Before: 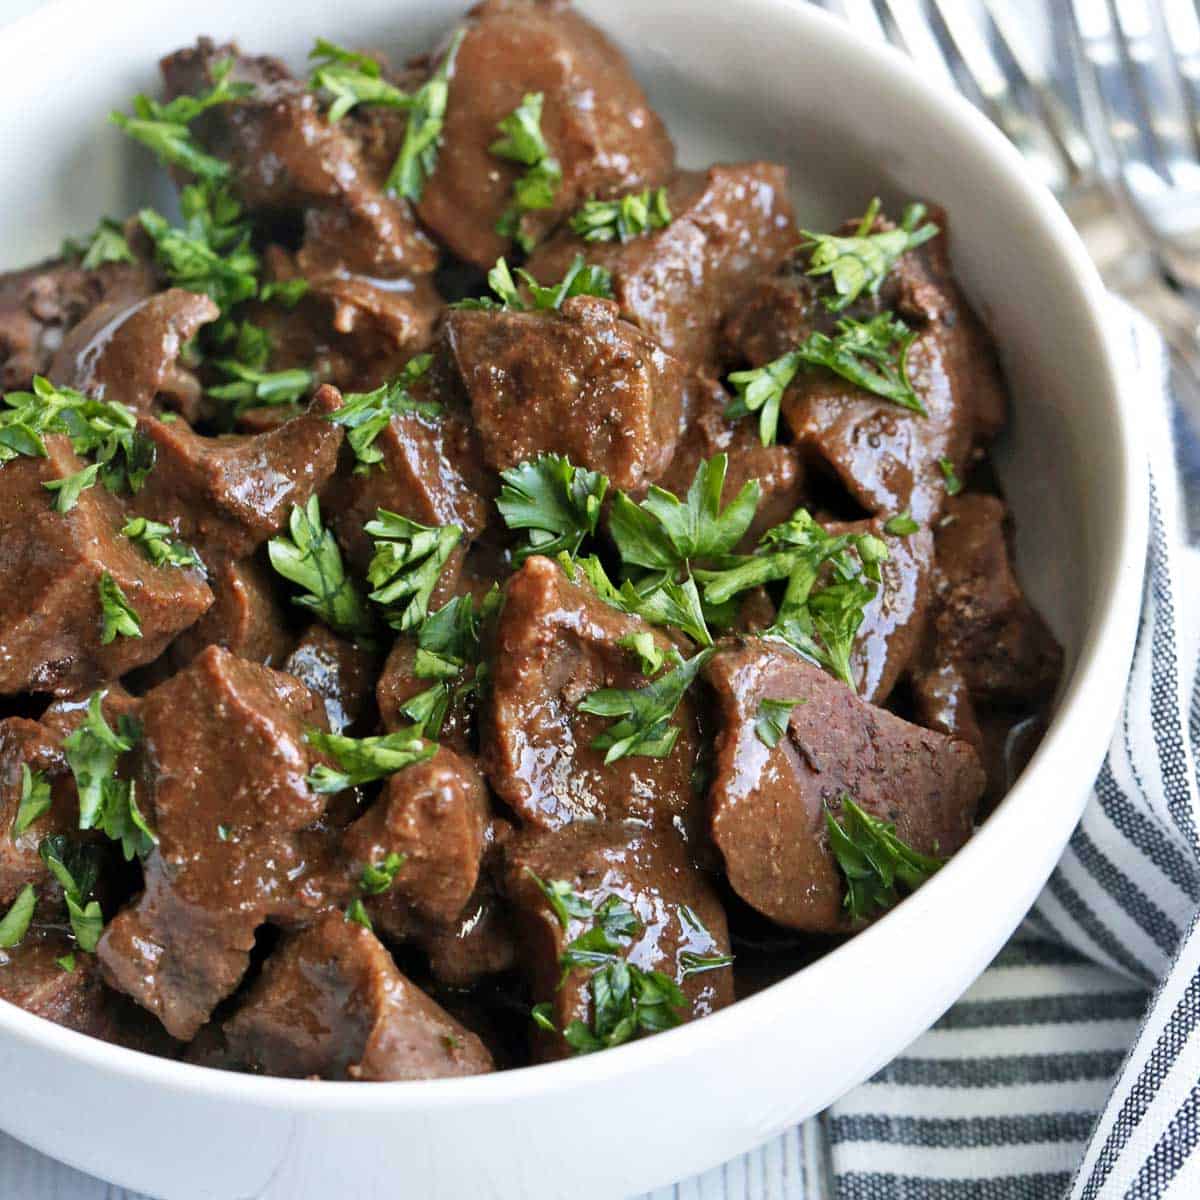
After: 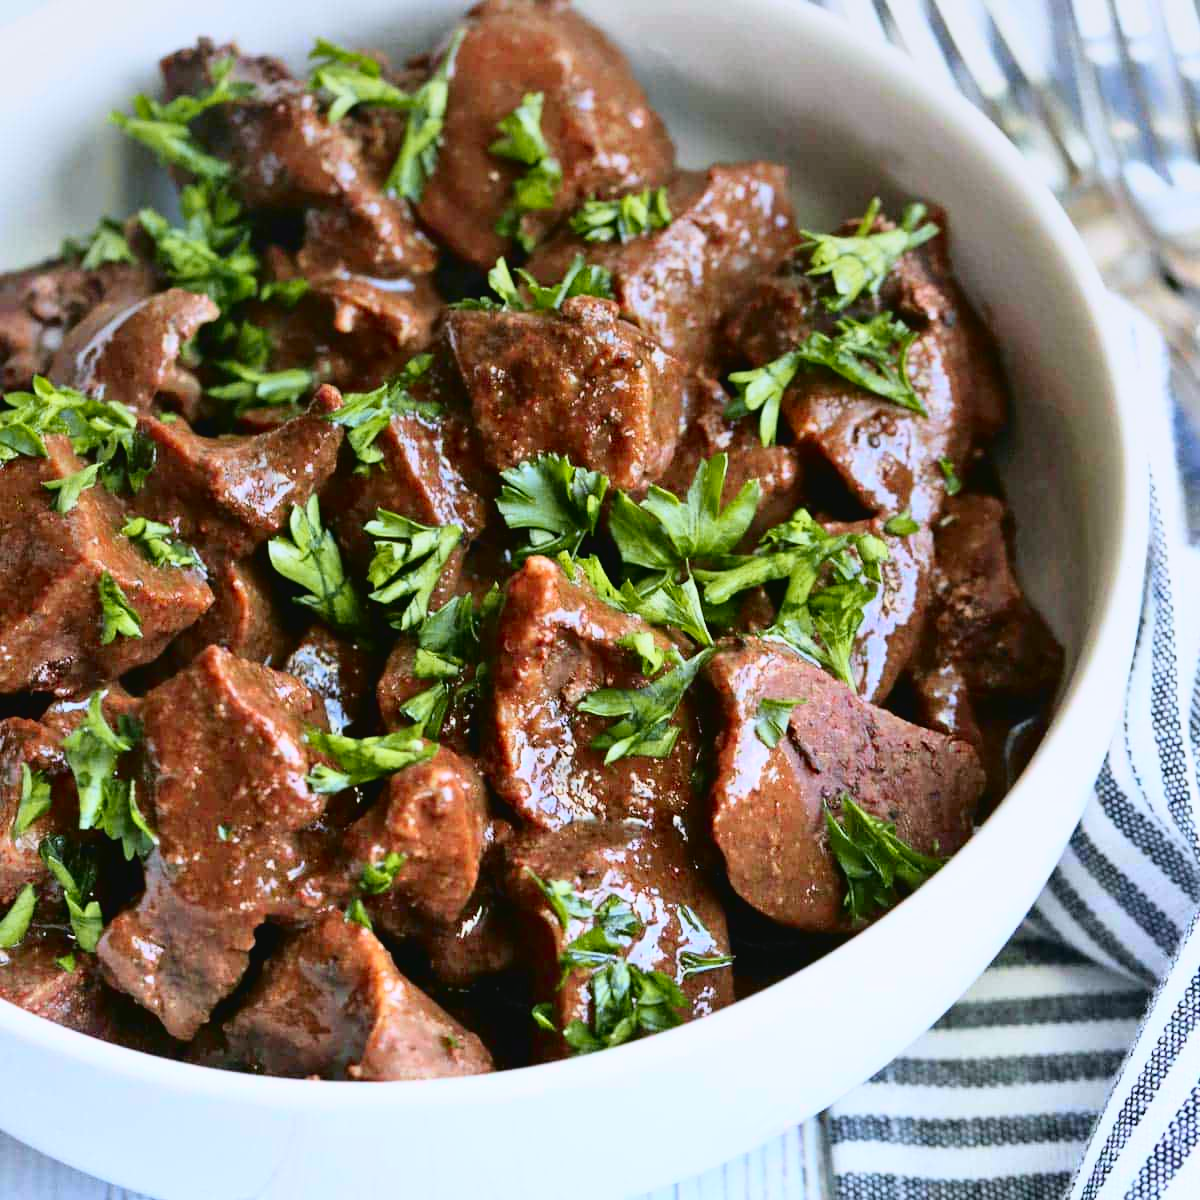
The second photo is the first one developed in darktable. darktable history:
white balance: red 0.984, blue 1.059
graduated density: on, module defaults
tone curve: curves: ch0 [(0.003, 0.032) (0.037, 0.037) (0.142, 0.117) (0.279, 0.311) (0.405, 0.49) (0.526, 0.651) (0.722, 0.857) (0.875, 0.946) (1, 0.98)]; ch1 [(0, 0) (0.305, 0.325) (0.453, 0.437) (0.482, 0.473) (0.501, 0.498) (0.515, 0.523) (0.559, 0.591) (0.6, 0.659) (0.656, 0.71) (1, 1)]; ch2 [(0, 0) (0.323, 0.277) (0.424, 0.396) (0.479, 0.484) (0.499, 0.502) (0.515, 0.537) (0.564, 0.595) (0.644, 0.703) (0.742, 0.803) (1, 1)], color space Lab, independent channels, preserve colors none
